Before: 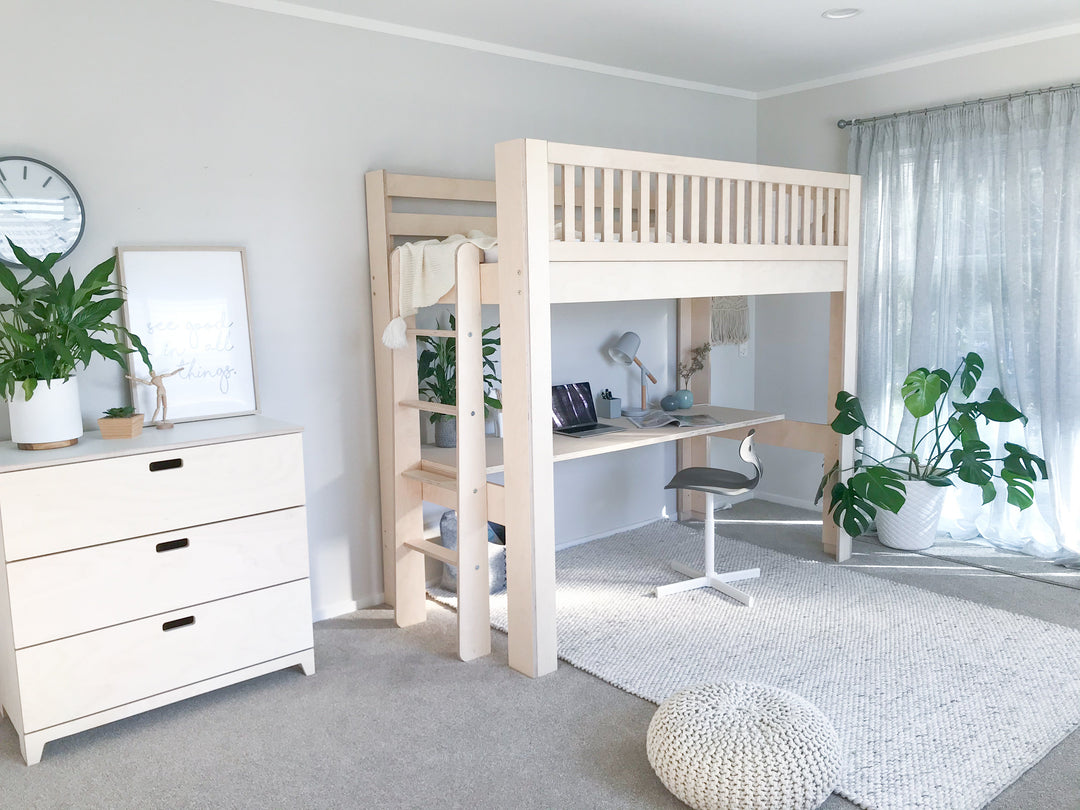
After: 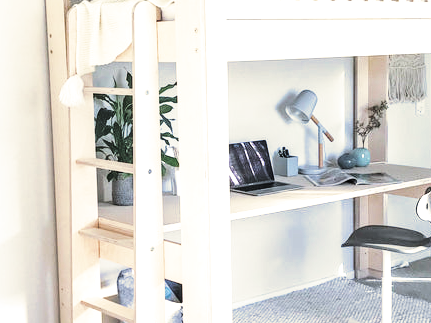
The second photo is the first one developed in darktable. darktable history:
tone equalizer: -8 EV -0.417 EV, -7 EV -0.389 EV, -6 EV -0.333 EV, -5 EV -0.222 EV, -3 EV 0.222 EV, -2 EV 0.333 EV, -1 EV 0.389 EV, +0 EV 0.417 EV, edges refinement/feathering 500, mask exposure compensation -1.57 EV, preserve details no
exposure: compensate highlight preservation false
crop: left 30%, top 30%, right 30%, bottom 30%
local contrast: on, module defaults
base curve: curves: ch0 [(0, 0) (0.028, 0.03) (0.121, 0.232) (0.46, 0.748) (0.859, 0.968) (1, 1)], preserve colors none
haze removal: compatibility mode true, adaptive false
split-toning: shadows › hue 43.2°, shadows › saturation 0, highlights › hue 50.4°, highlights › saturation 1
